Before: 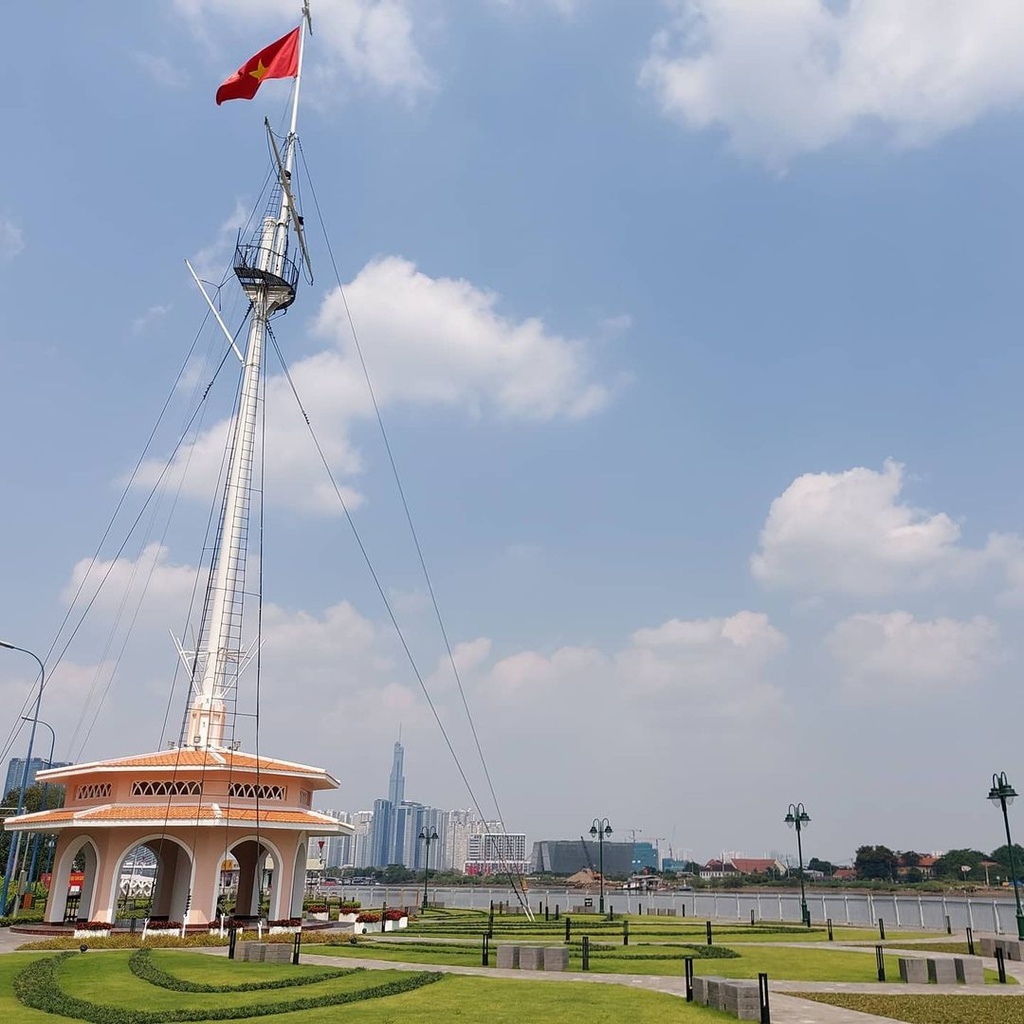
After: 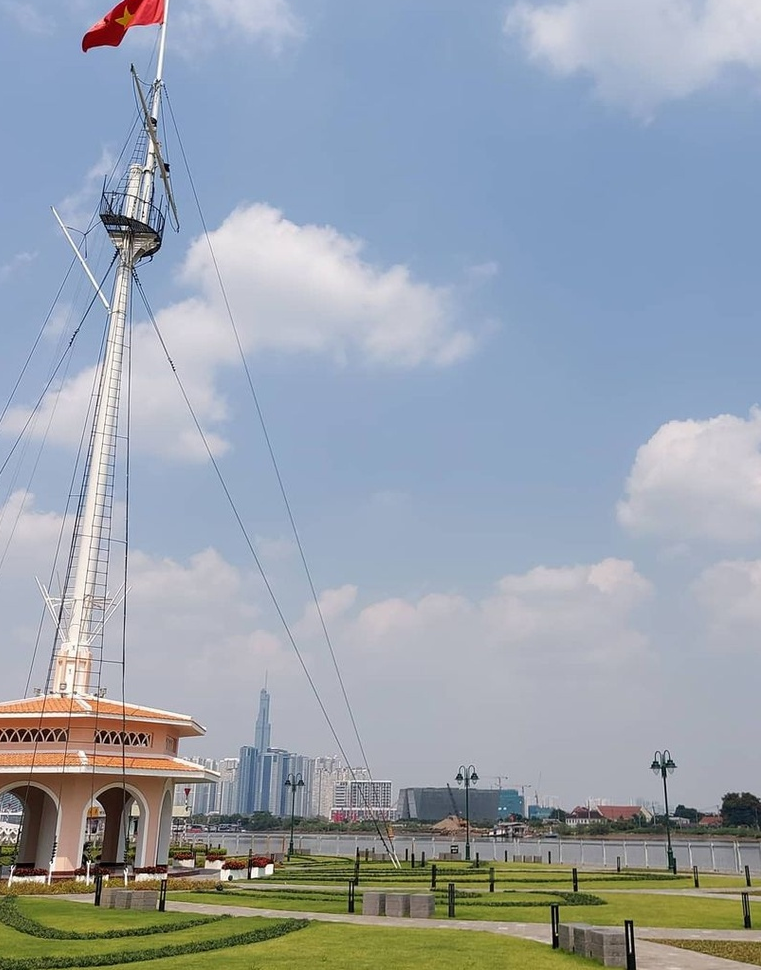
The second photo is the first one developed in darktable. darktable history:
crop and rotate: left 13.098%, top 5.246%, right 12.582%
